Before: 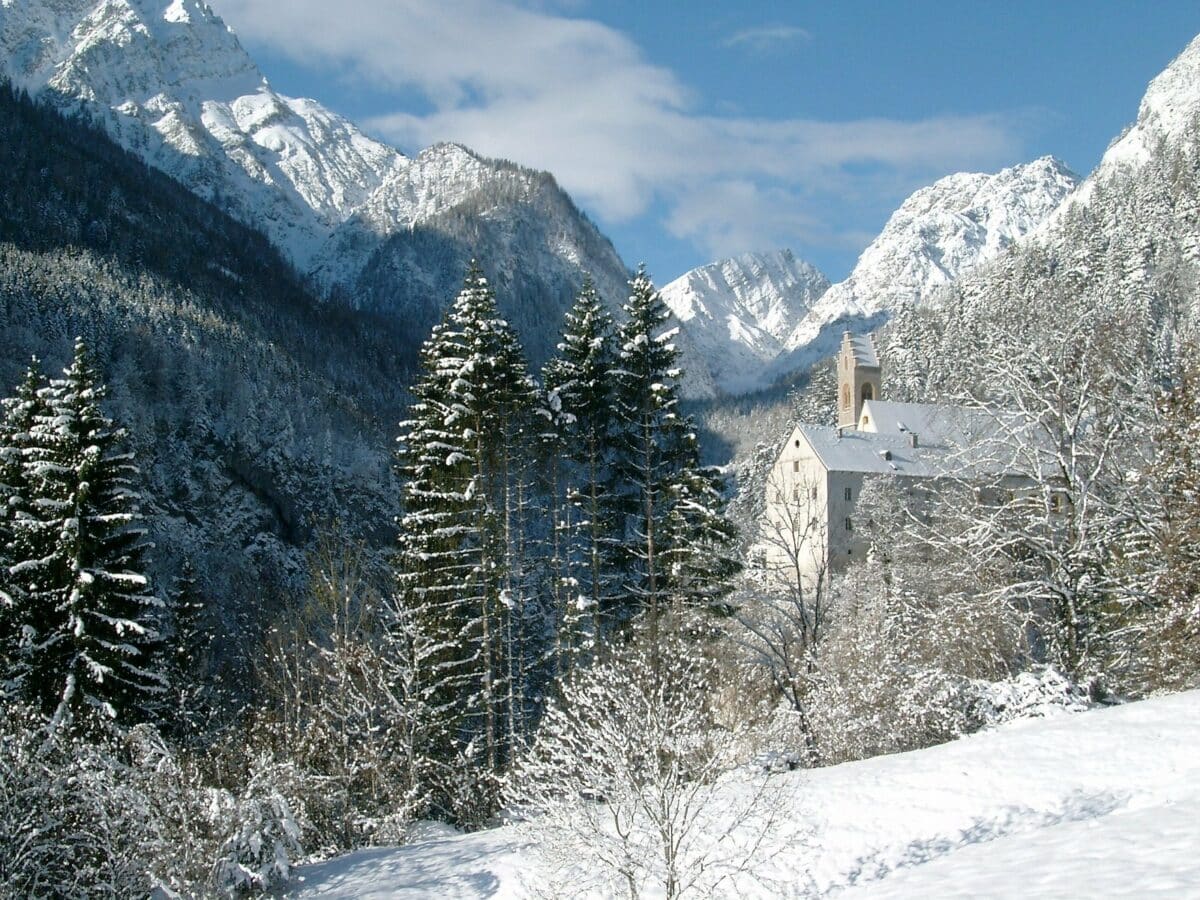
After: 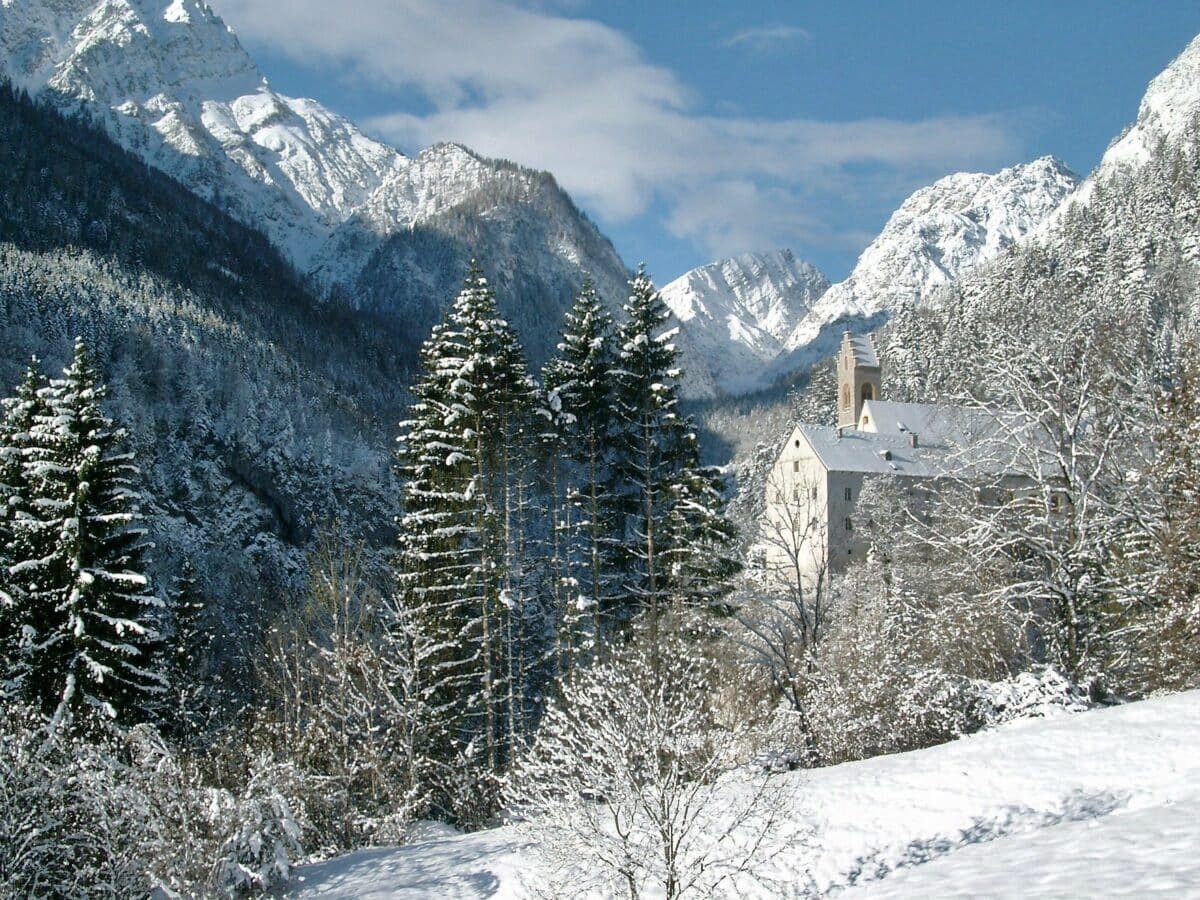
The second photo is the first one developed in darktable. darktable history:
contrast brightness saturation: saturation -0.05
shadows and highlights: shadows 53, soften with gaussian
